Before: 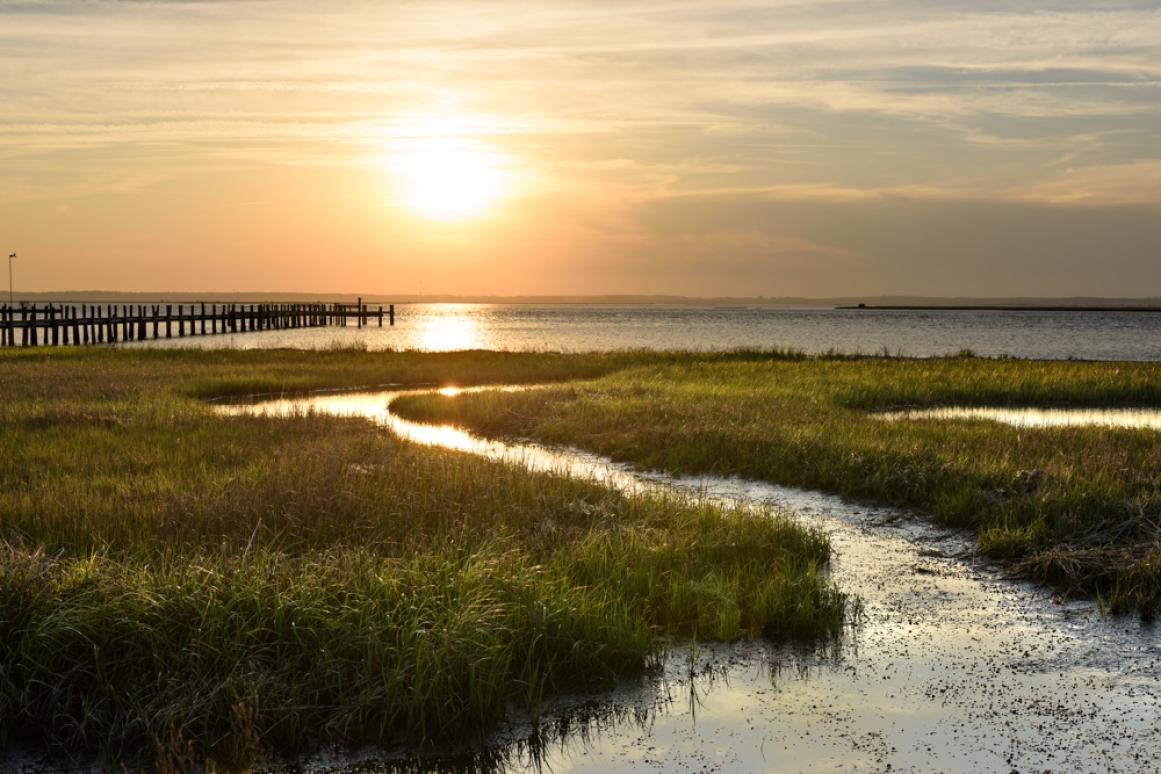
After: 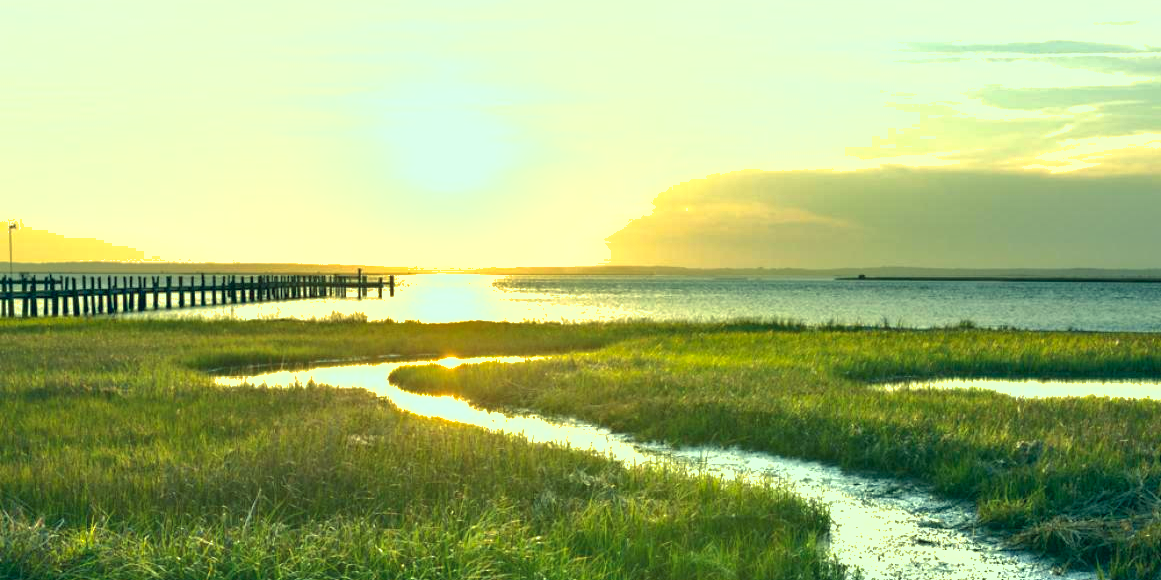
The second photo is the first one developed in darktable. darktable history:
exposure: black level correction 0, exposure 1.379 EV, compensate exposure bias true, compensate highlight preservation false
color correction: highlights a* -20.08, highlights b* 9.8, shadows a* -20.4, shadows b* -10.76
shadows and highlights: on, module defaults
crop: top 3.857%, bottom 21.132%
